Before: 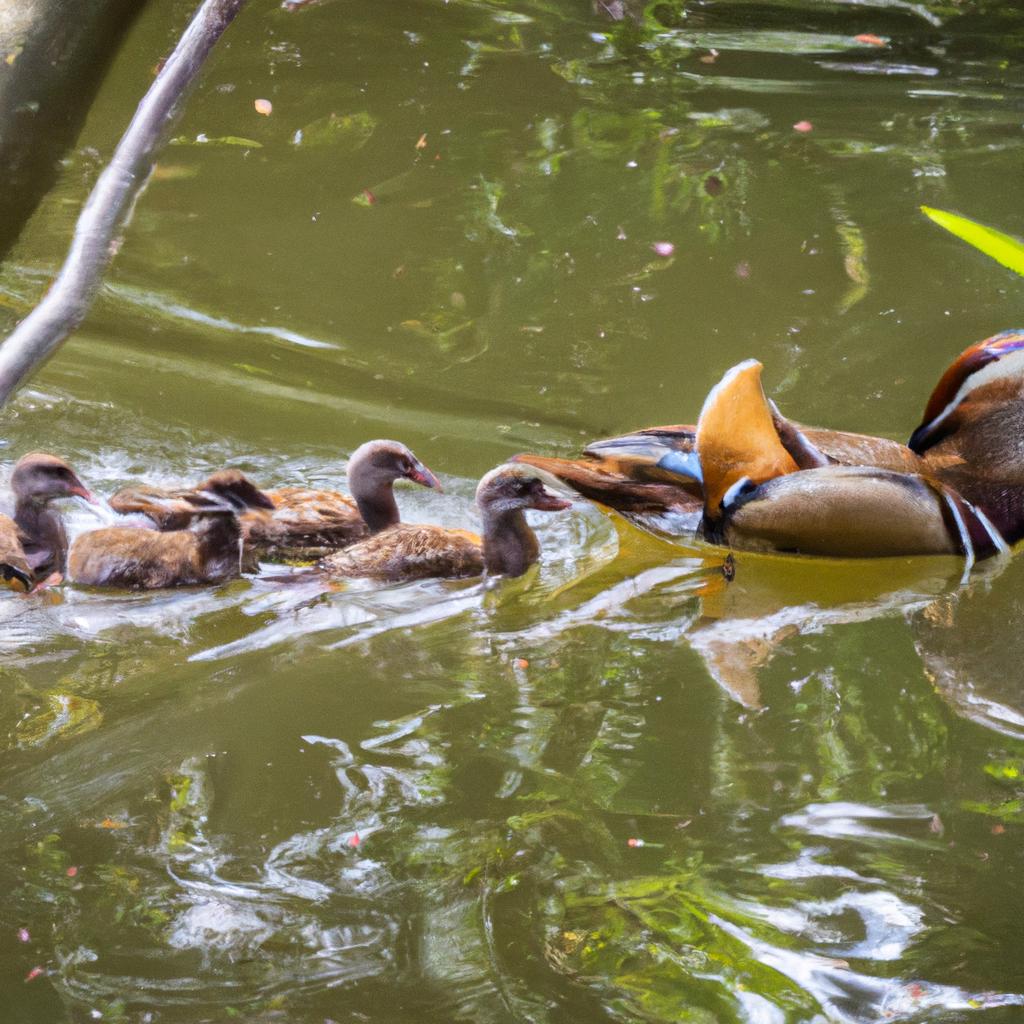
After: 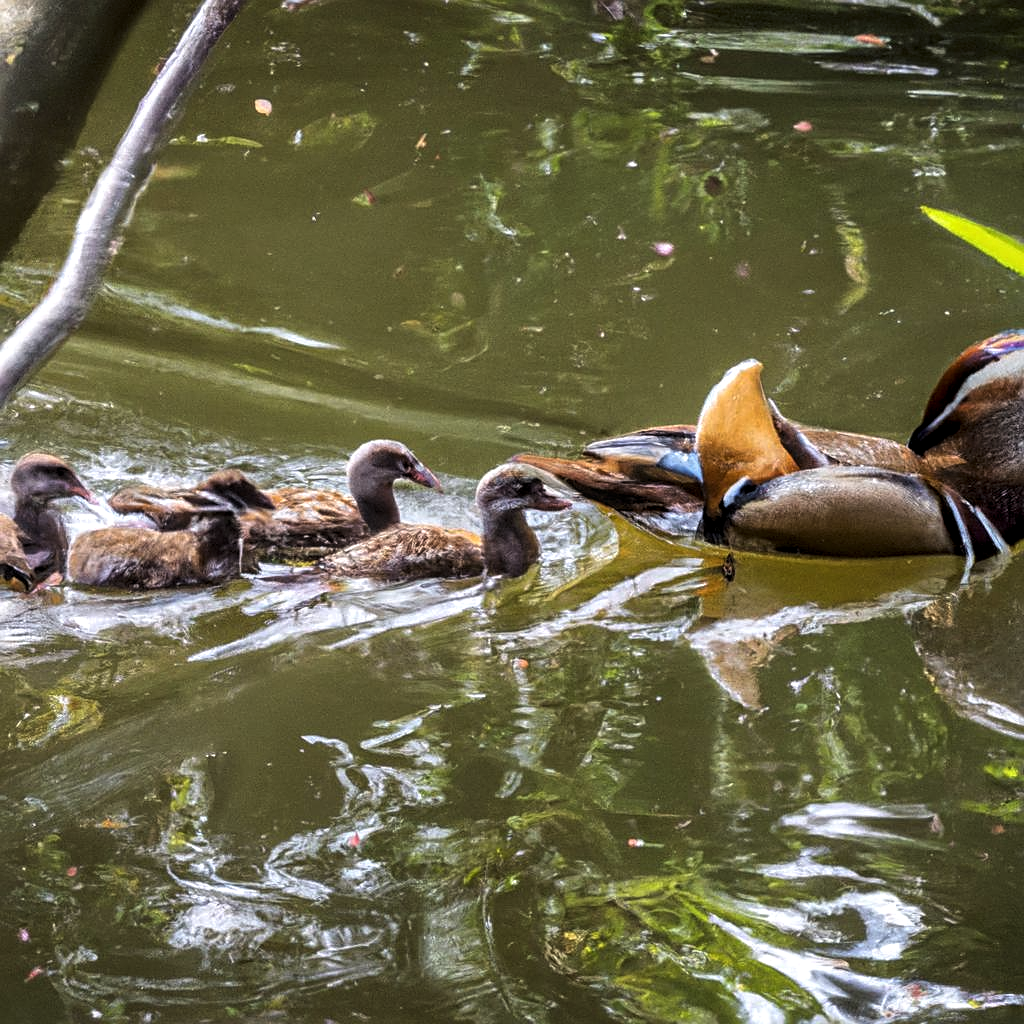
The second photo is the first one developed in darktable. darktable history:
sharpen: on, module defaults
levels: levels [0.029, 0.545, 0.971]
local contrast: on, module defaults
